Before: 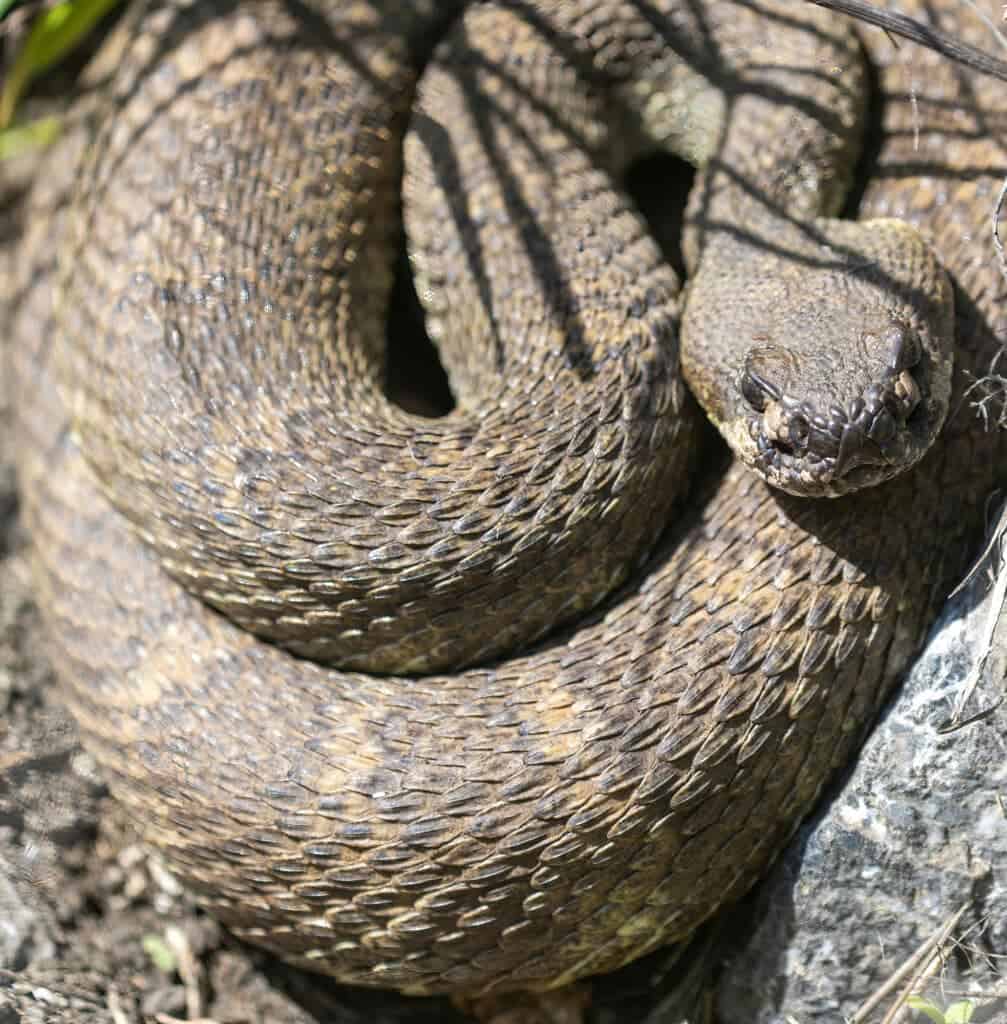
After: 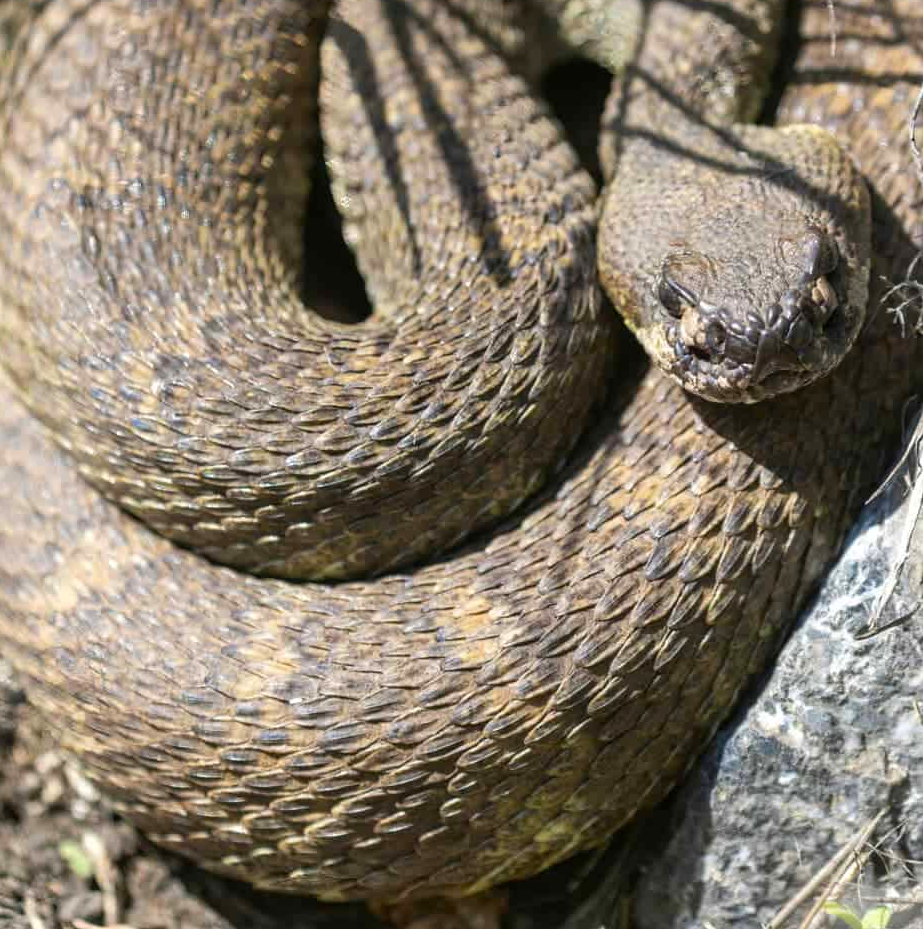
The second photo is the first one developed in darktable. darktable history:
crop and rotate: left 8.321%, top 9.252%
contrast brightness saturation: saturation 0.182
